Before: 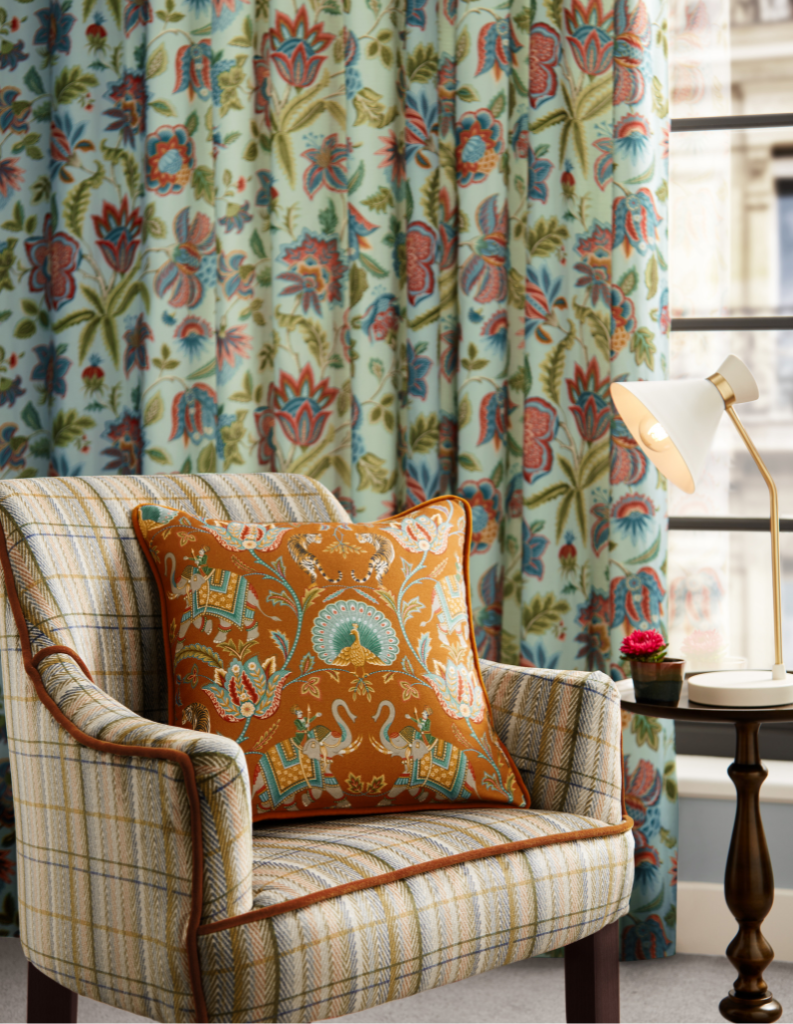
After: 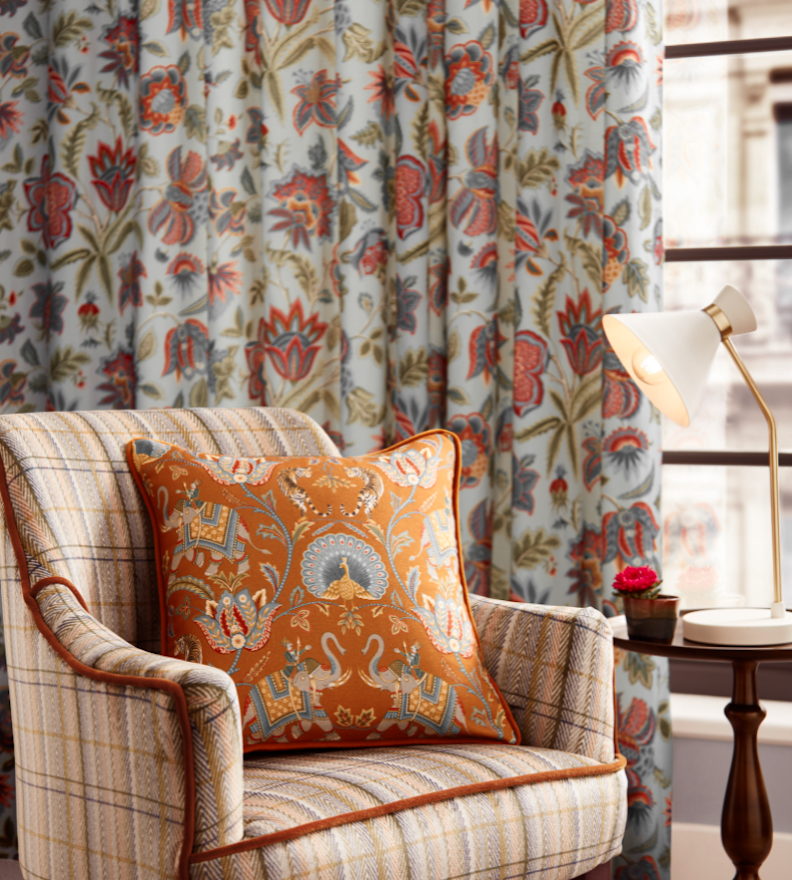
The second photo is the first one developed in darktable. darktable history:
crop: top 7.625%, bottom 8.027%
color zones: curves: ch0 [(0, 0.447) (0.184, 0.543) (0.323, 0.476) (0.429, 0.445) (0.571, 0.443) (0.714, 0.451) (0.857, 0.452) (1, 0.447)]; ch1 [(0, 0.464) (0.176, 0.46) (0.287, 0.177) (0.429, 0.002) (0.571, 0) (0.714, 0) (0.857, 0) (1, 0.464)], mix 20%
rotate and perspective: lens shift (horizontal) -0.055, automatic cropping off
tone equalizer: on, module defaults
white balance: emerald 1
rgb levels: mode RGB, independent channels, levels [[0, 0.474, 1], [0, 0.5, 1], [0, 0.5, 1]]
shadows and highlights: low approximation 0.01, soften with gaussian
